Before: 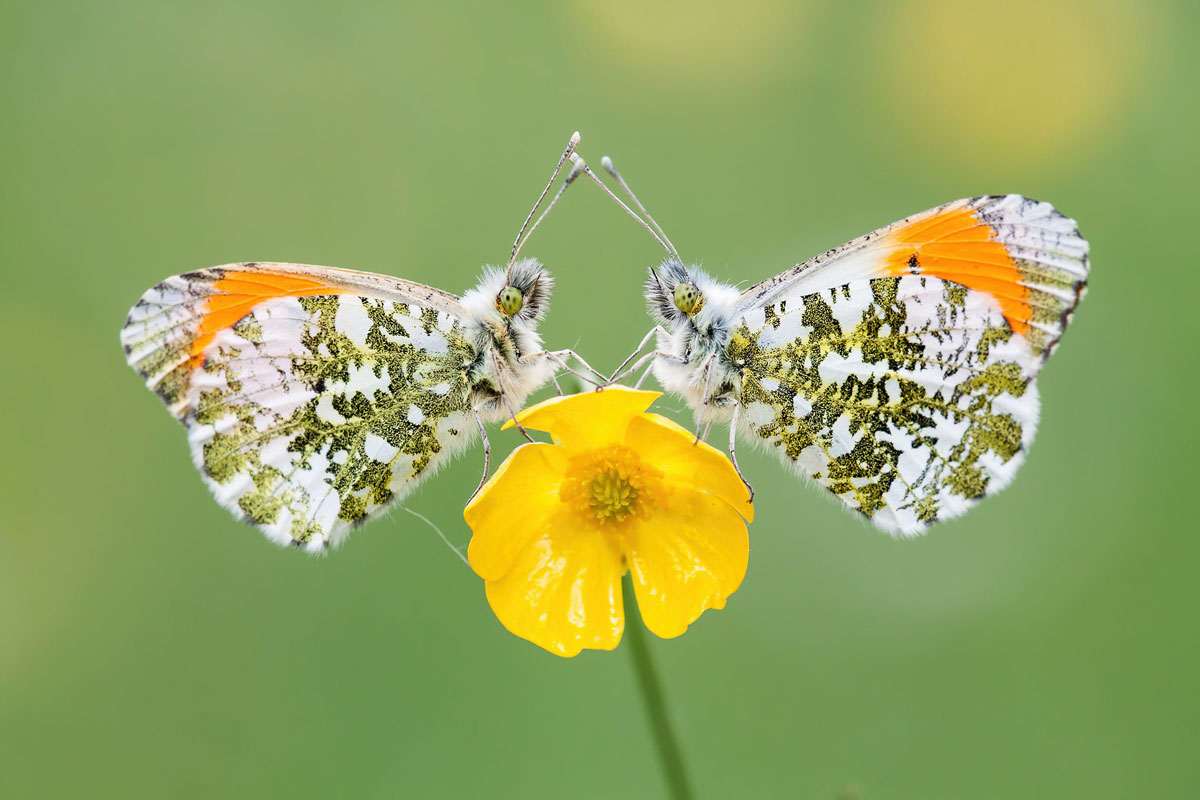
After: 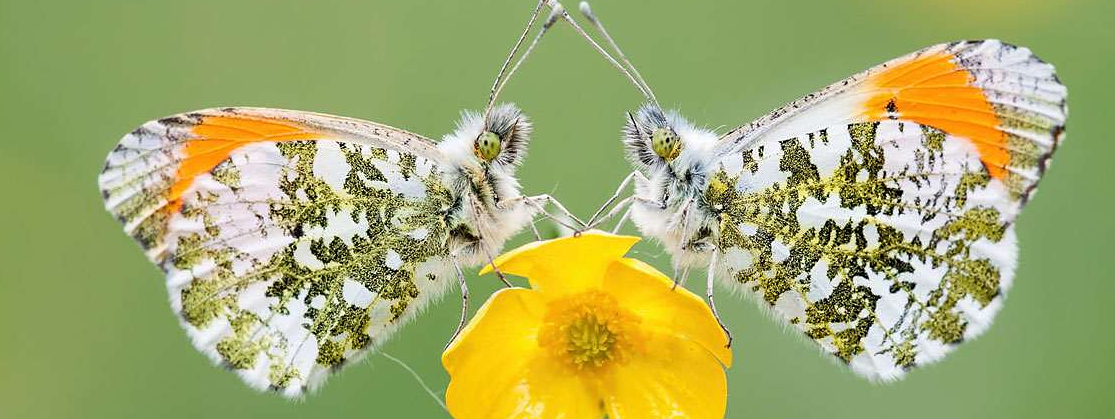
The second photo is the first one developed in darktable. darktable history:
crop: left 1.834%, top 19.472%, right 5.207%, bottom 28.115%
sharpen: radius 1.26, amount 0.298, threshold 0.195
